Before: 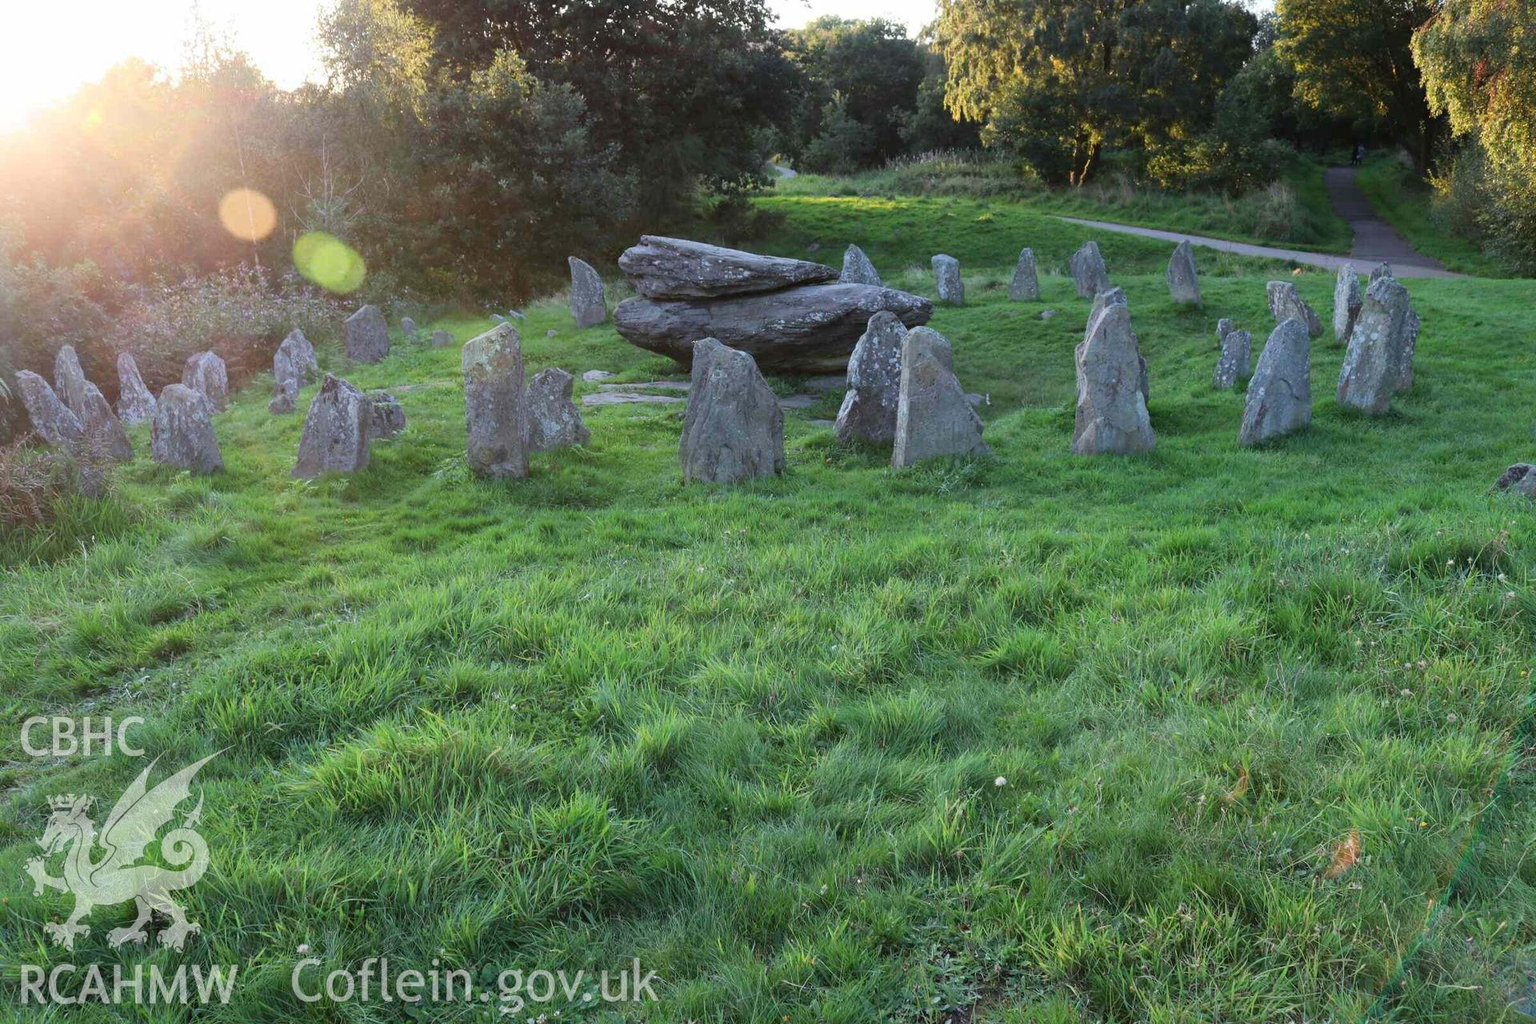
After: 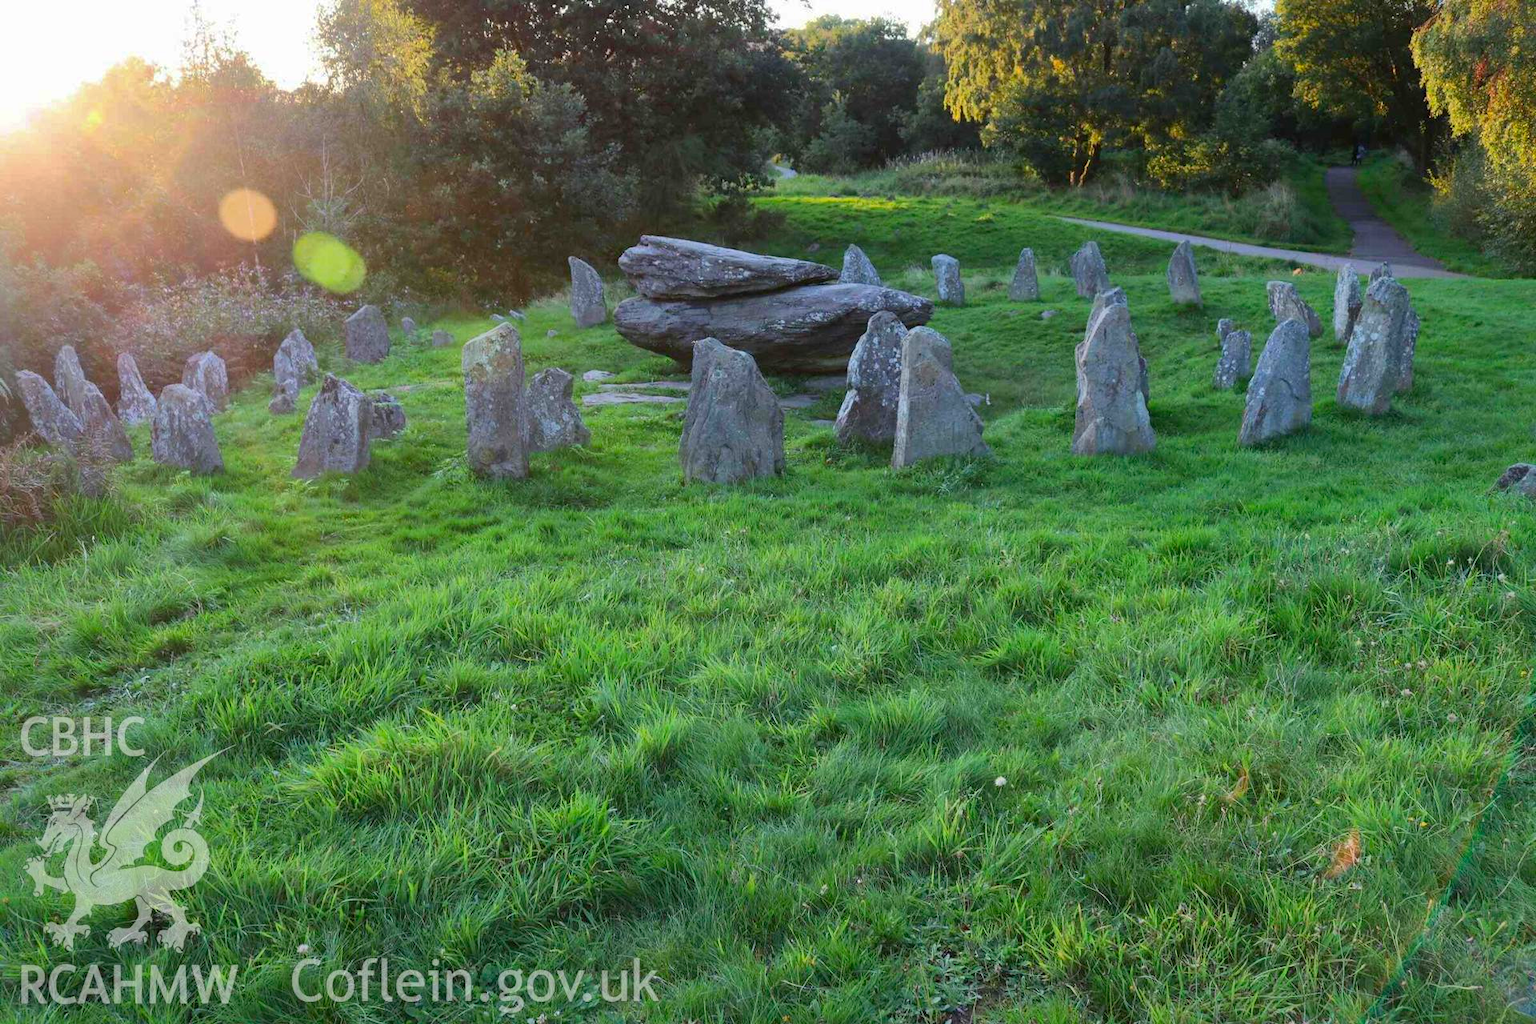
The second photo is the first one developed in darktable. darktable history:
shadows and highlights: shadows 39.87, highlights -59.86
contrast brightness saturation: contrast 0.087, saturation 0.274
